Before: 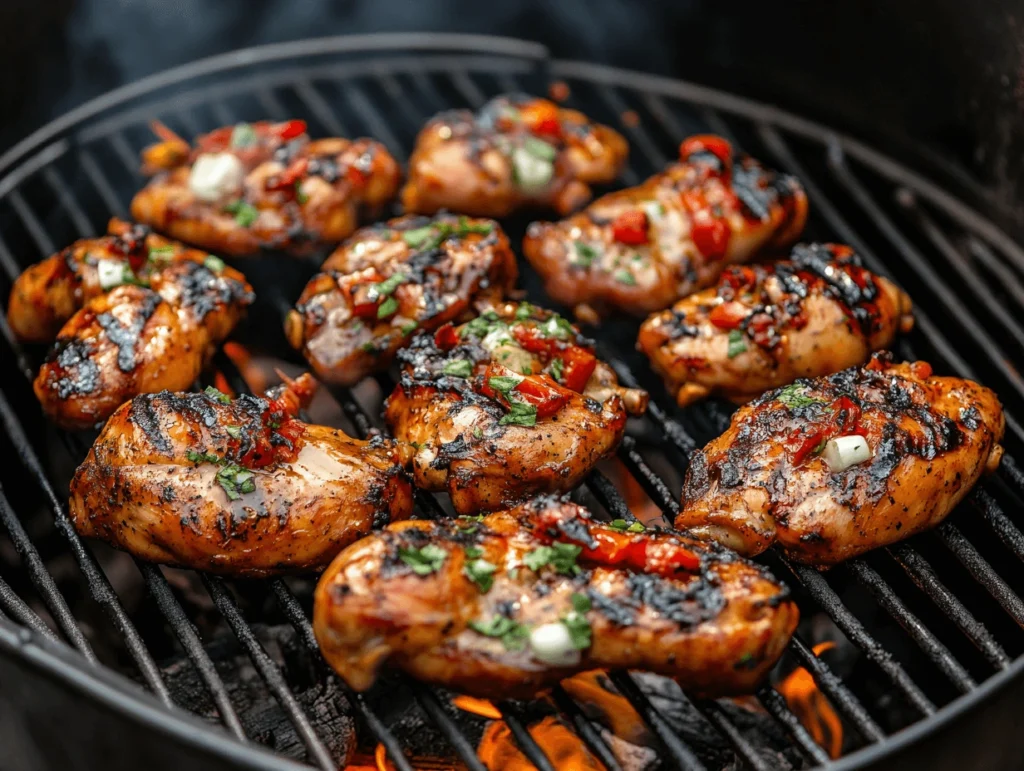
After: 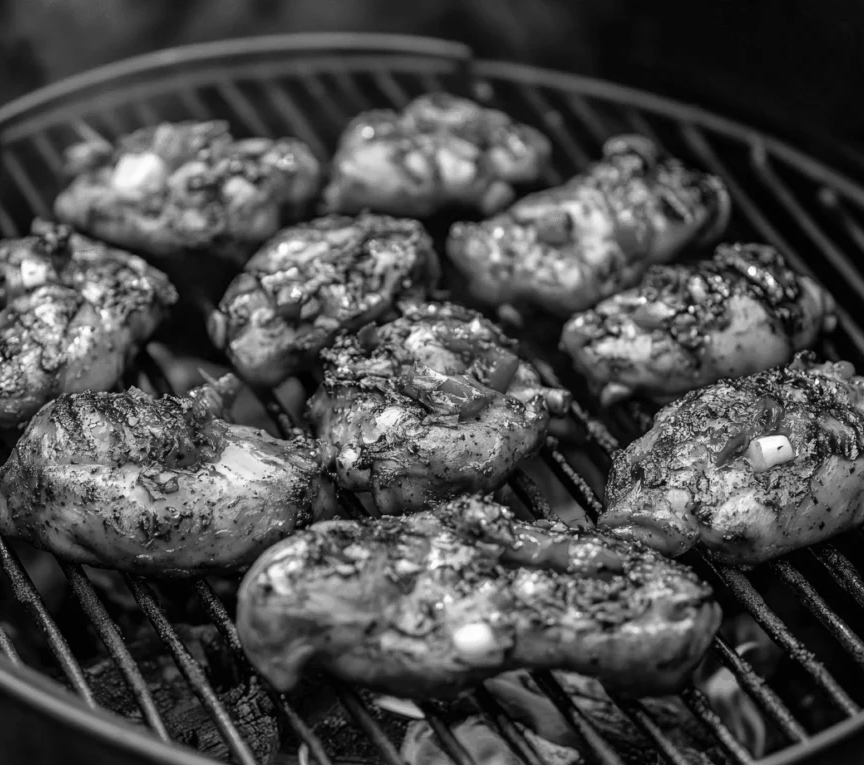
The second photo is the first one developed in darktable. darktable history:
crop: left 7.598%, right 7.873%
color zones: curves: ch1 [(0, -0.014) (0.143, -0.013) (0.286, -0.013) (0.429, -0.016) (0.571, -0.019) (0.714, -0.015) (0.857, 0.002) (1, -0.014)]
